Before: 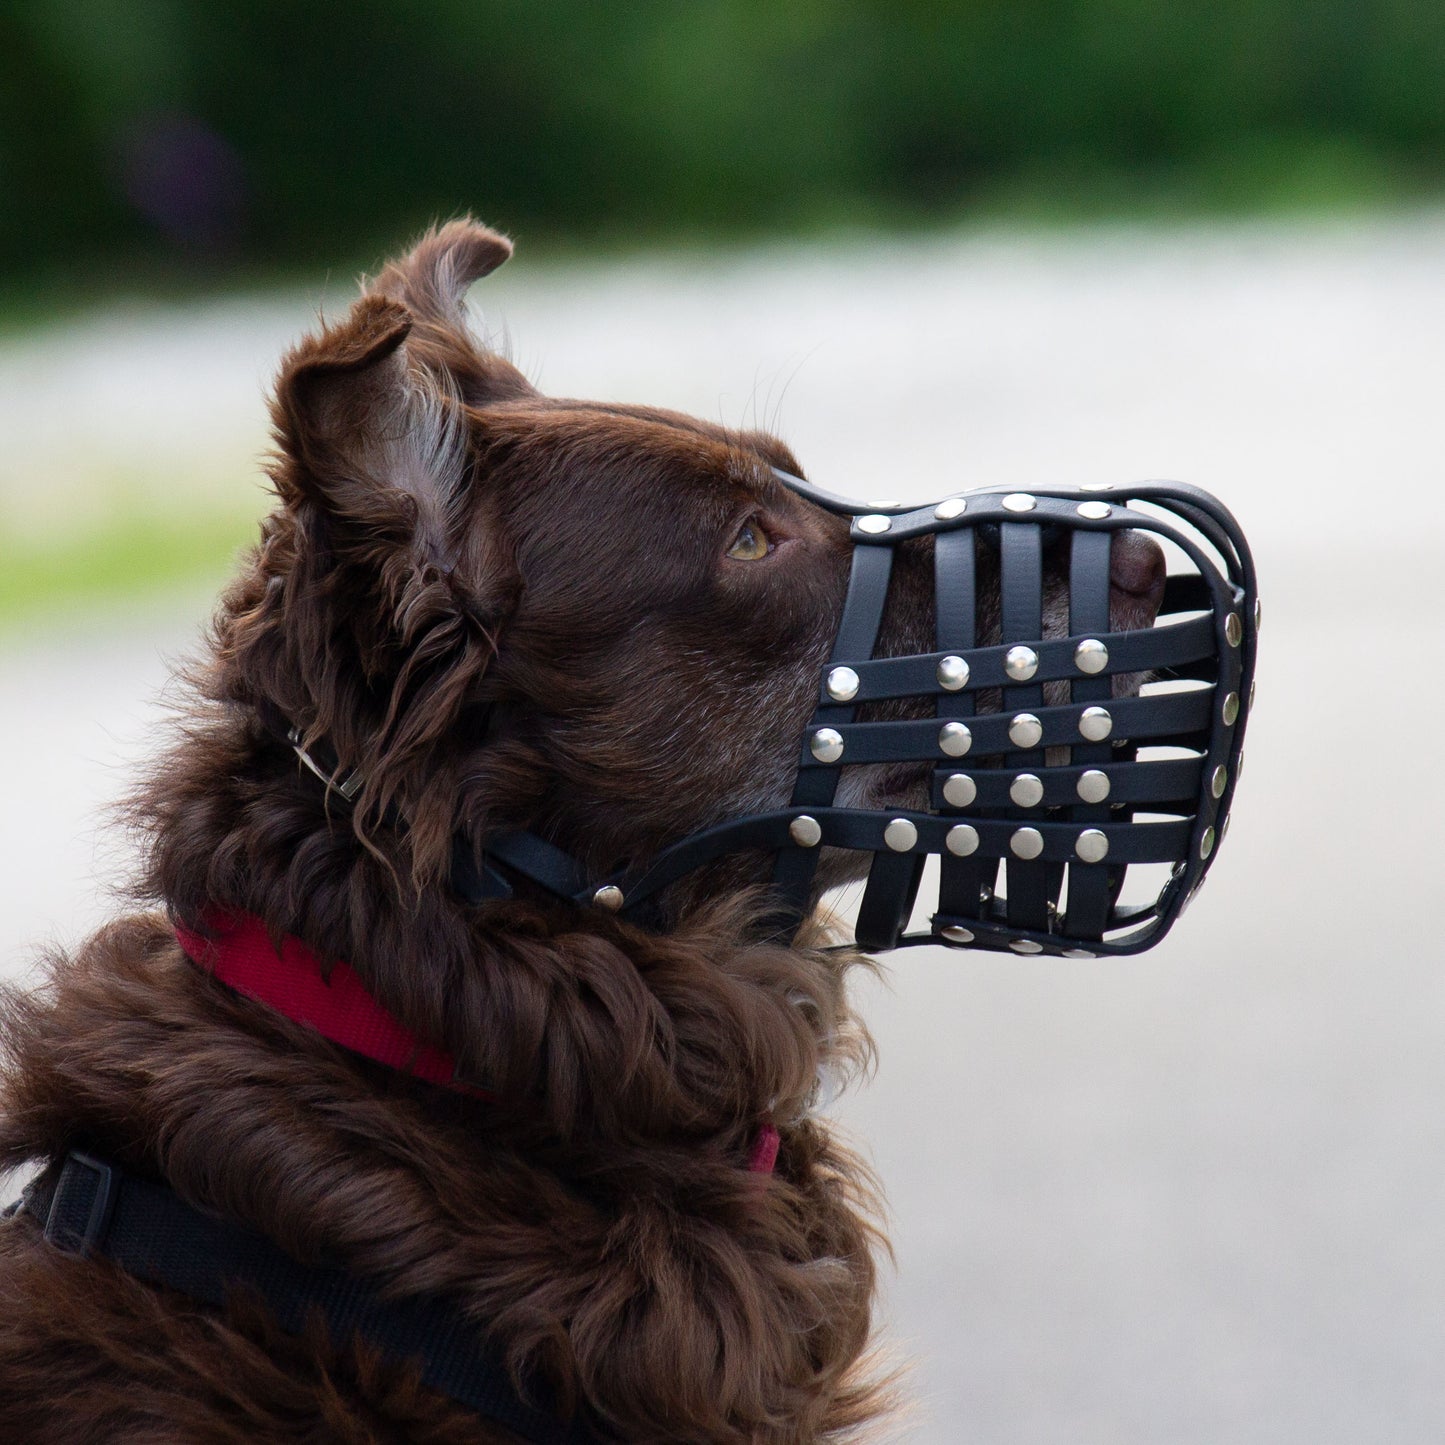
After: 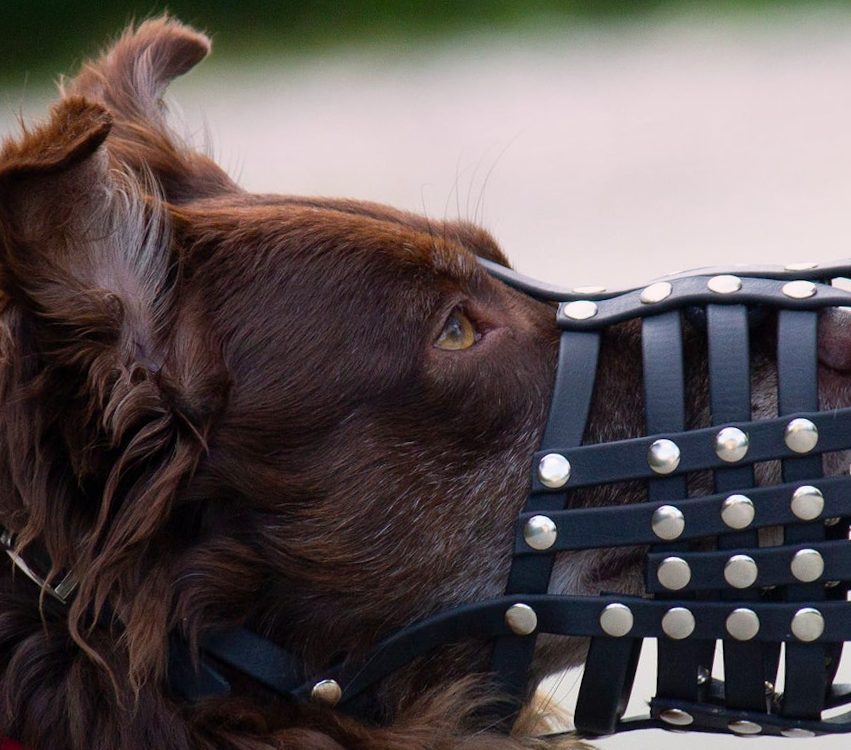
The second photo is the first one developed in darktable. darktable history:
crop: left 20.932%, top 15.471%, right 21.848%, bottom 34.081%
color balance: output saturation 120%
graduated density: density 0.38 EV, hardness 21%, rotation -6.11°, saturation 32%
rotate and perspective: rotation -1.77°, lens shift (horizontal) 0.004, automatic cropping off
